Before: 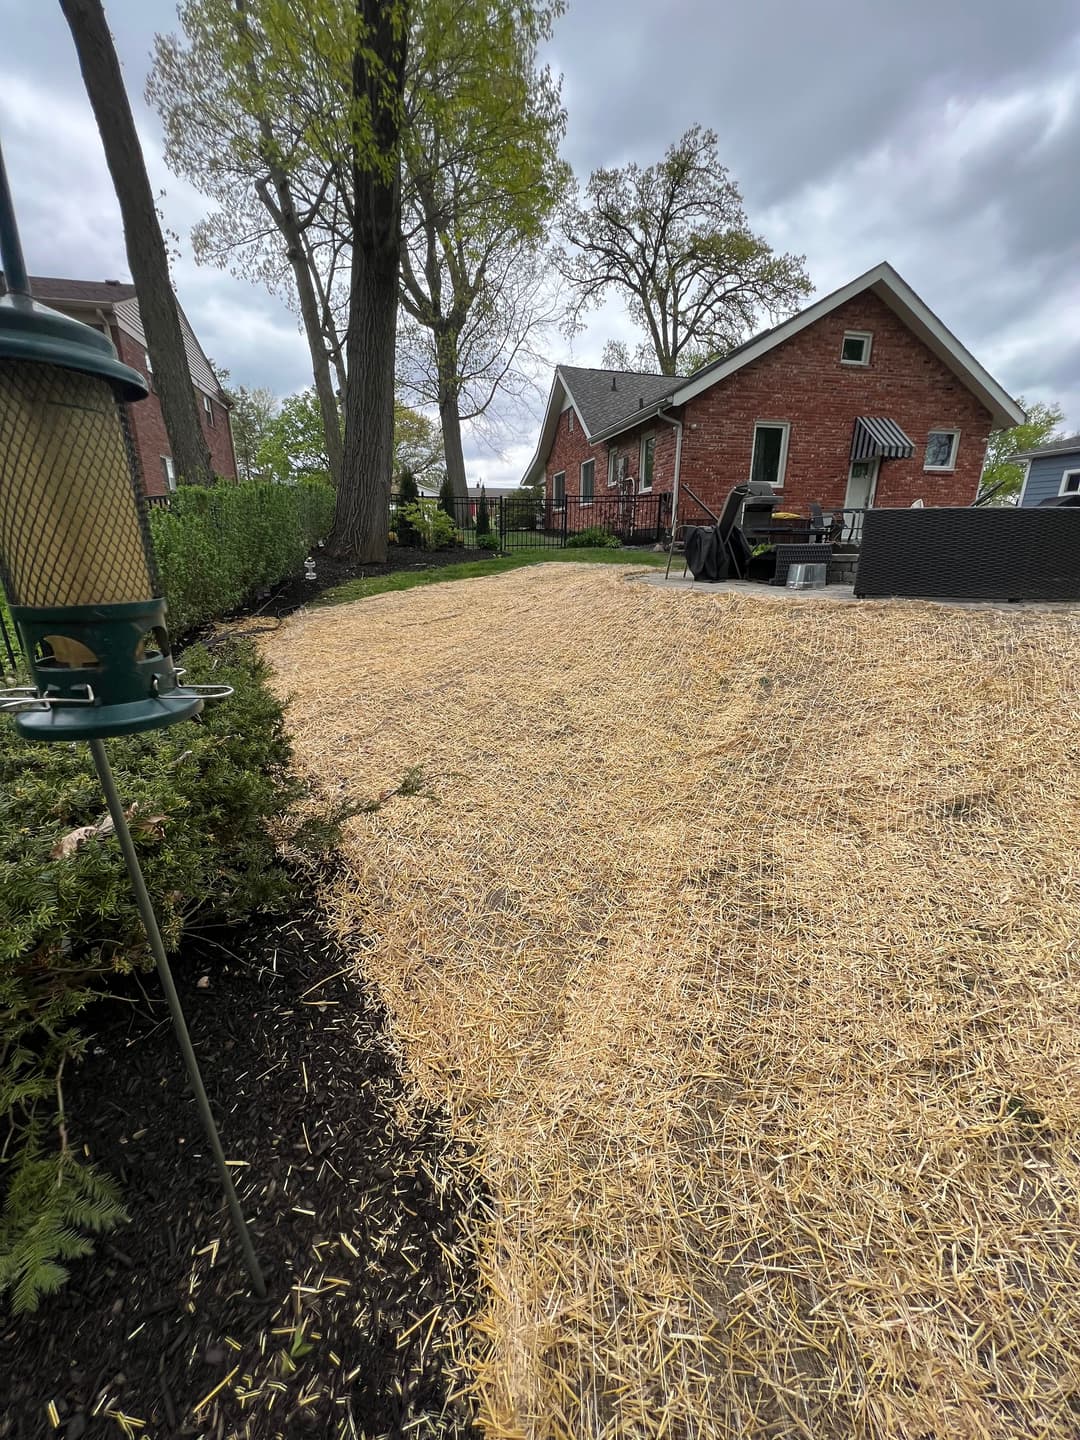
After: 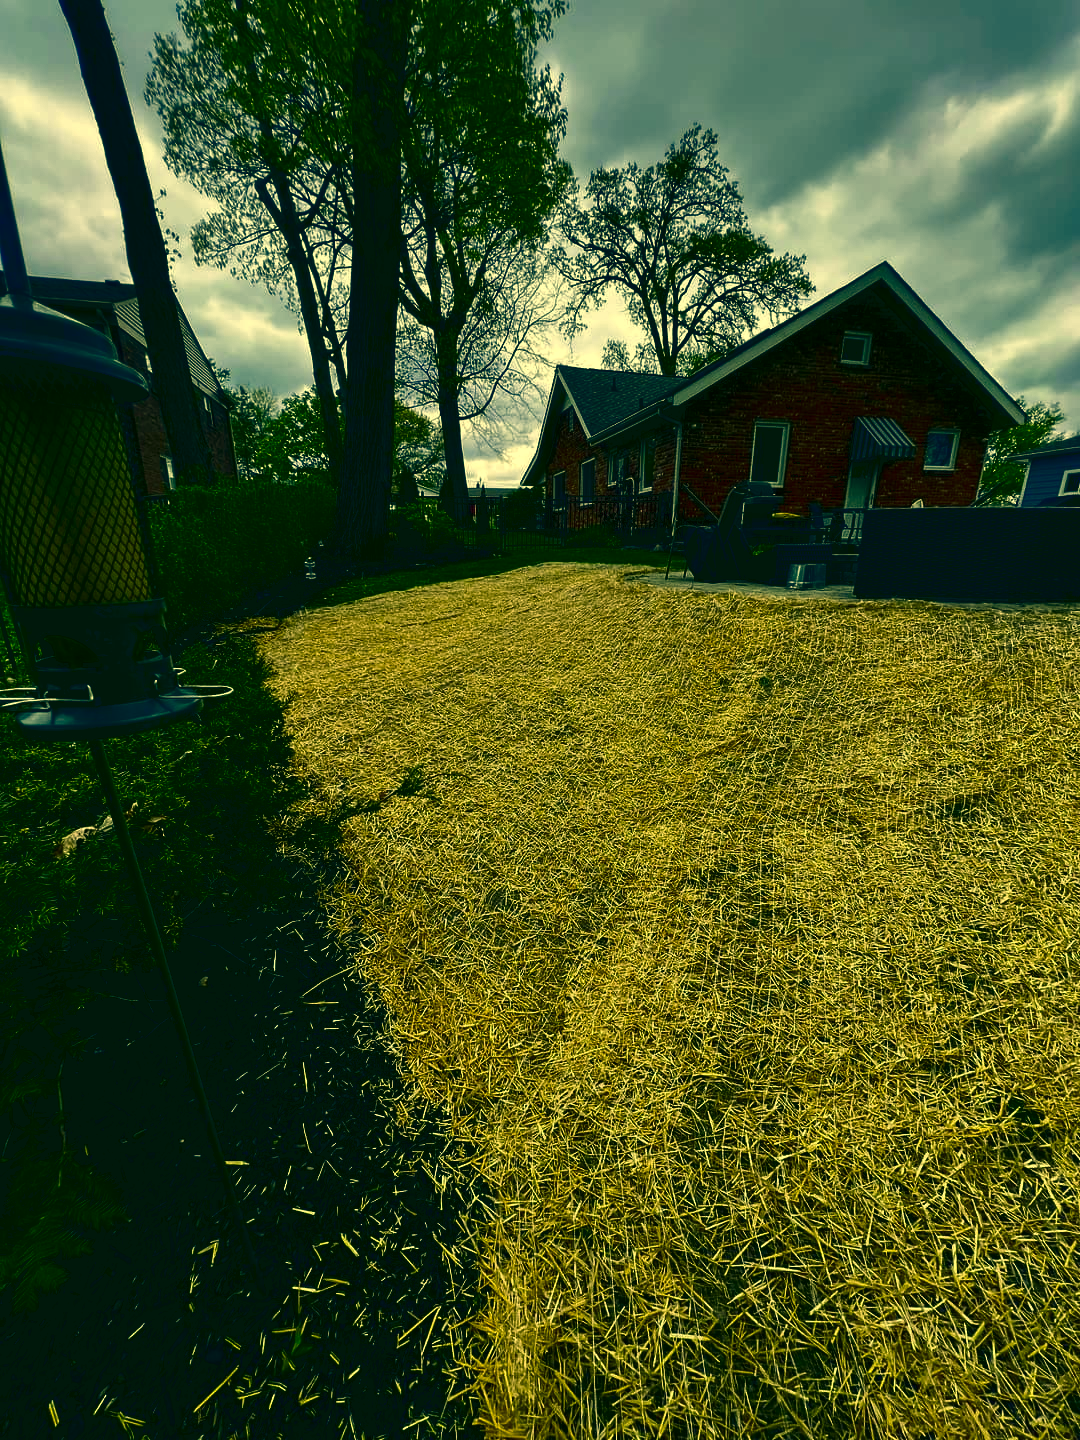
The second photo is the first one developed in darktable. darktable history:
color balance rgb: shadows lift › luminance -21.66%, shadows lift › chroma 8.98%, shadows lift › hue 283.37°, power › chroma 1.05%, power › hue 25.59°, highlights gain › luminance 6.08%, highlights gain › chroma 2.55%, highlights gain › hue 90°, global offset › luminance -0.87%, perceptual saturation grading › global saturation 25%, perceptual saturation grading › highlights -28.39%, perceptual saturation grading › shadows 33.98%
color correction: highlights a* 1.83, highlights b* 34.02, shadows a* -36.68, shadows b* -5.48
contrast brightness saturation: contrast 0.09, brightness -0.59, saturation 0.17
